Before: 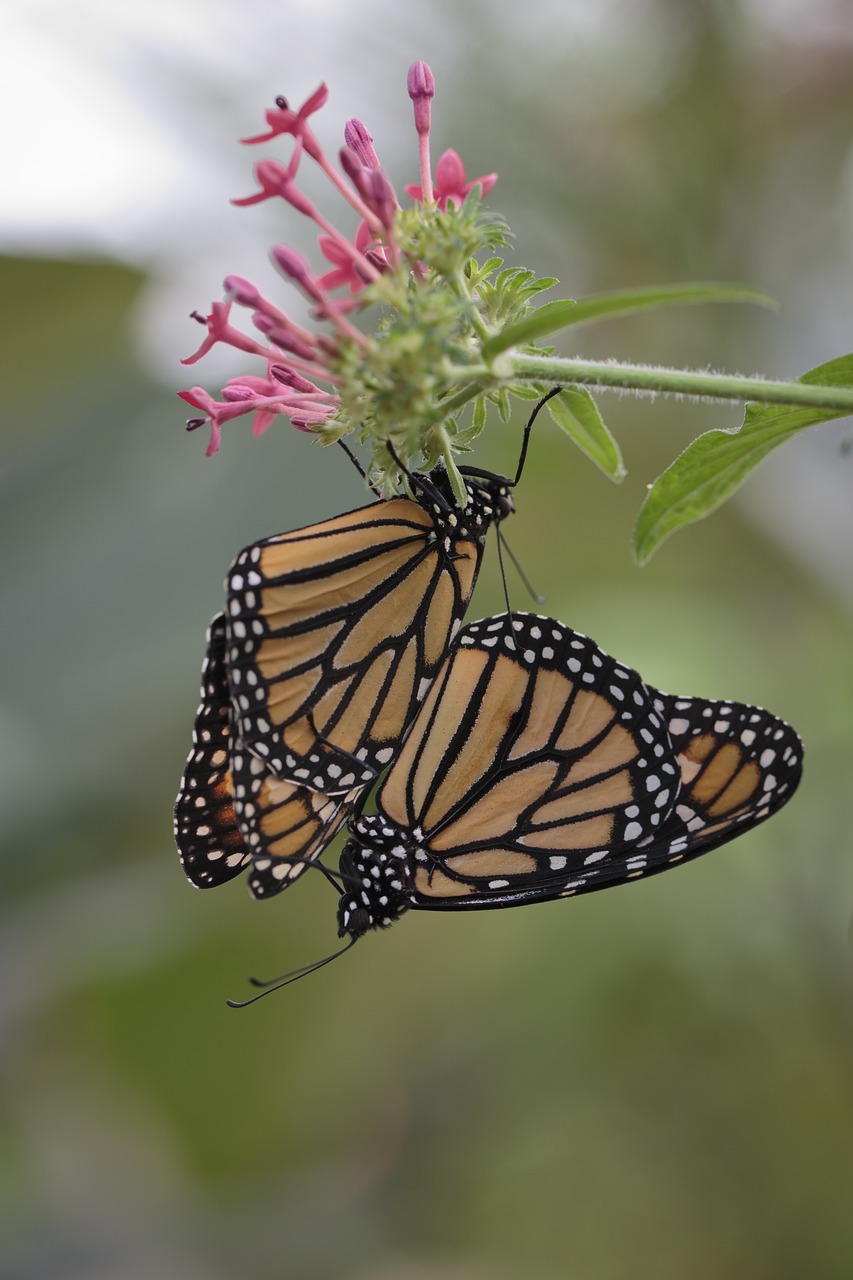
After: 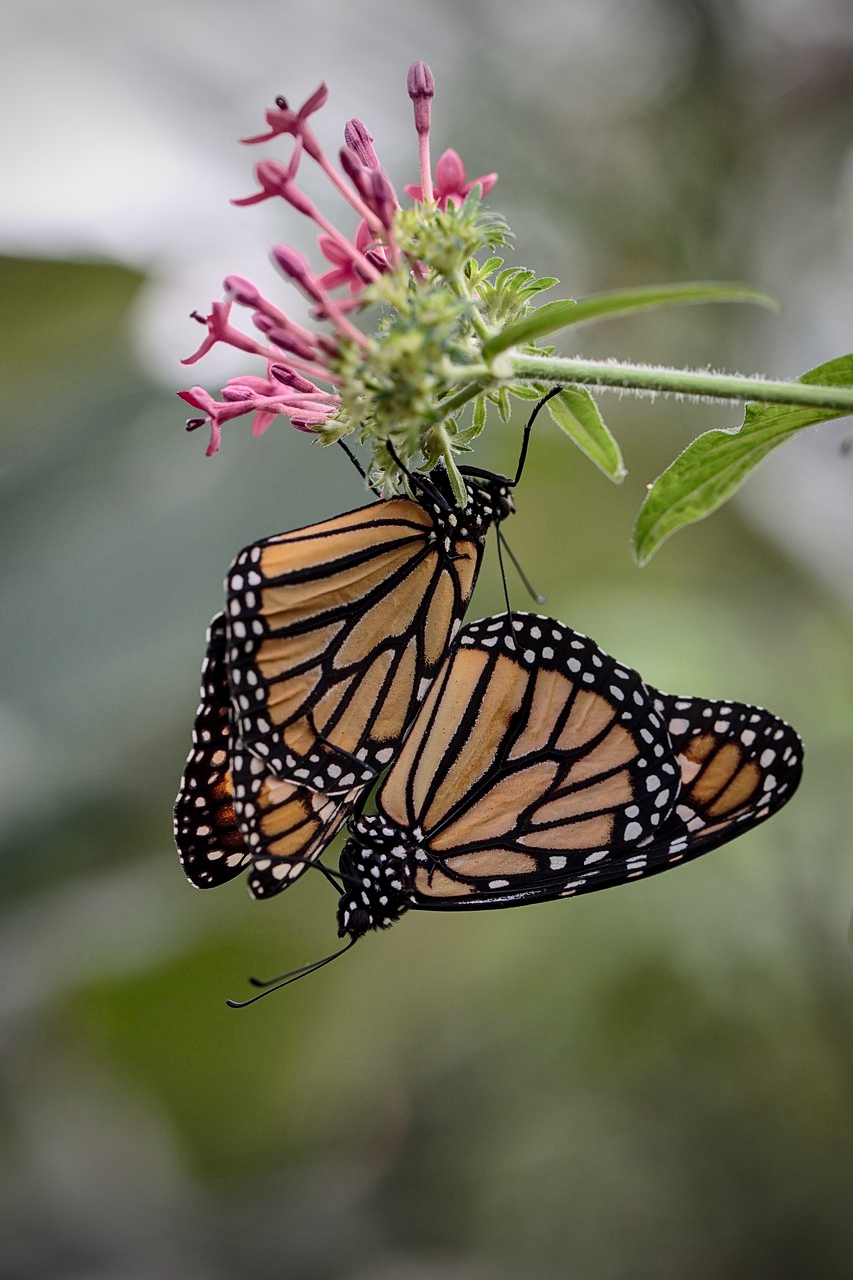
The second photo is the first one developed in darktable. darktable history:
sharpen: amount 0.213
local contrast: on, module defaults
color balance rgb: highlights gain › chroma 0.138%, highlights gain › hue 331.63°, linear chroma grading › shadows -2.575%, linear chroma grading › highlights -14.859%, linear chroma grading › global chroma -9.421%, linear chroma grading › mid-tones -9.936%, perceptual saturation grading › global saturation 3.627%
tone curve: curves: ch0 [(0, 0) (0.126, 0.061) (0.338, 0.285) (0.494, 0.518) (0.703, 0.762) (1, 1)]; ch1 [(0, 0) (0.389, 0.313) (0.457, 0.442) (0.5, 0.501) (0.55, 0.578) (1, 1)]; ch2 [(0, 0) (0.44, 0.424) (0.501, 0.499) (0.557, 0.564) (0.613, 0.67) (0.707, 0.746) (1, 1)], color space Lab, independent channels, preserve colors none
vignetting: fall-off start 99.88%, width/height ratio 1.311
